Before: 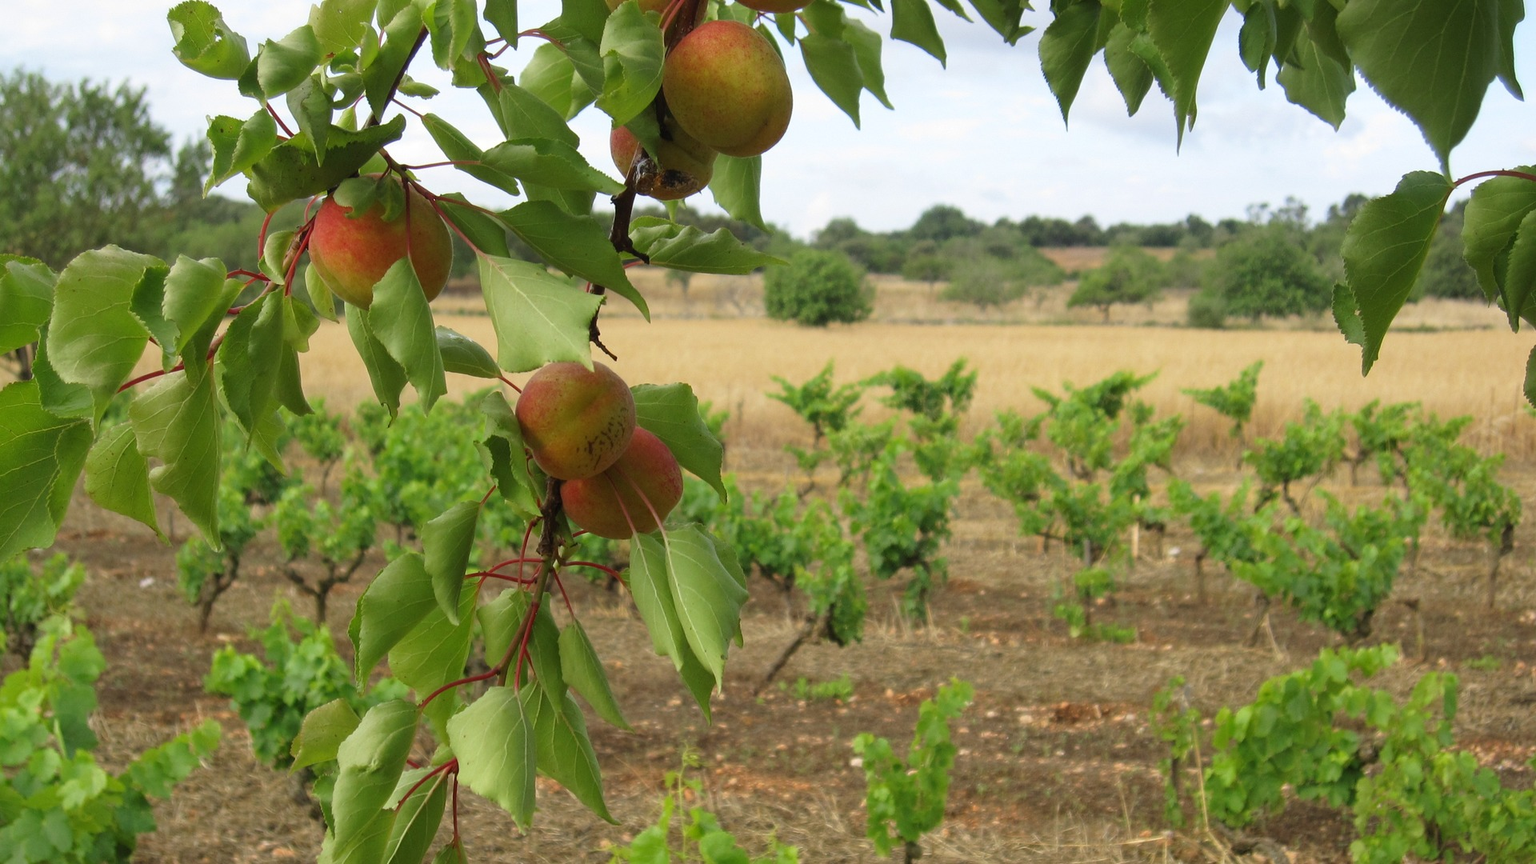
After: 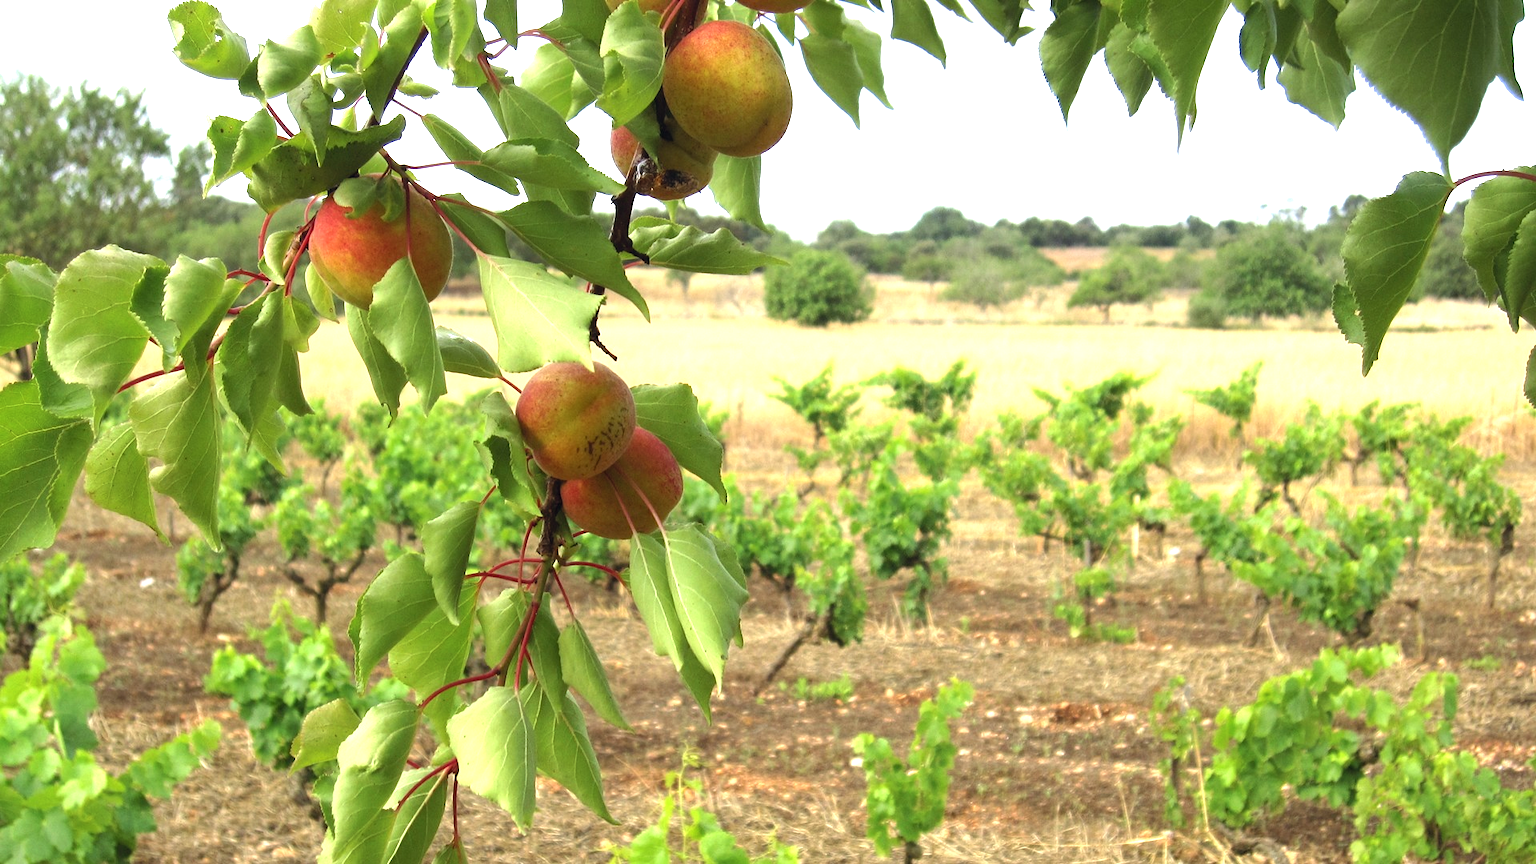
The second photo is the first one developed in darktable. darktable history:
exposure: black level correction -0.001, exposure 0.904 EV, compensate highlight preservation false
color balance rgb: shadows lift › chroma 2.028%, shadows lift › hue 49°, global offset › chroma 0.061%, global offset › hue 253.49°, linear chroma grading › shadows -1.811%, linear chroma grading › highlights -14.434%, linear chroma grading › global chroma -9.699%, linear chroma grading › mid-tones -9.749%, perceptual saturation grading › global saturation 18.204%, global vibrance 25.106%, contrast 20.017%
